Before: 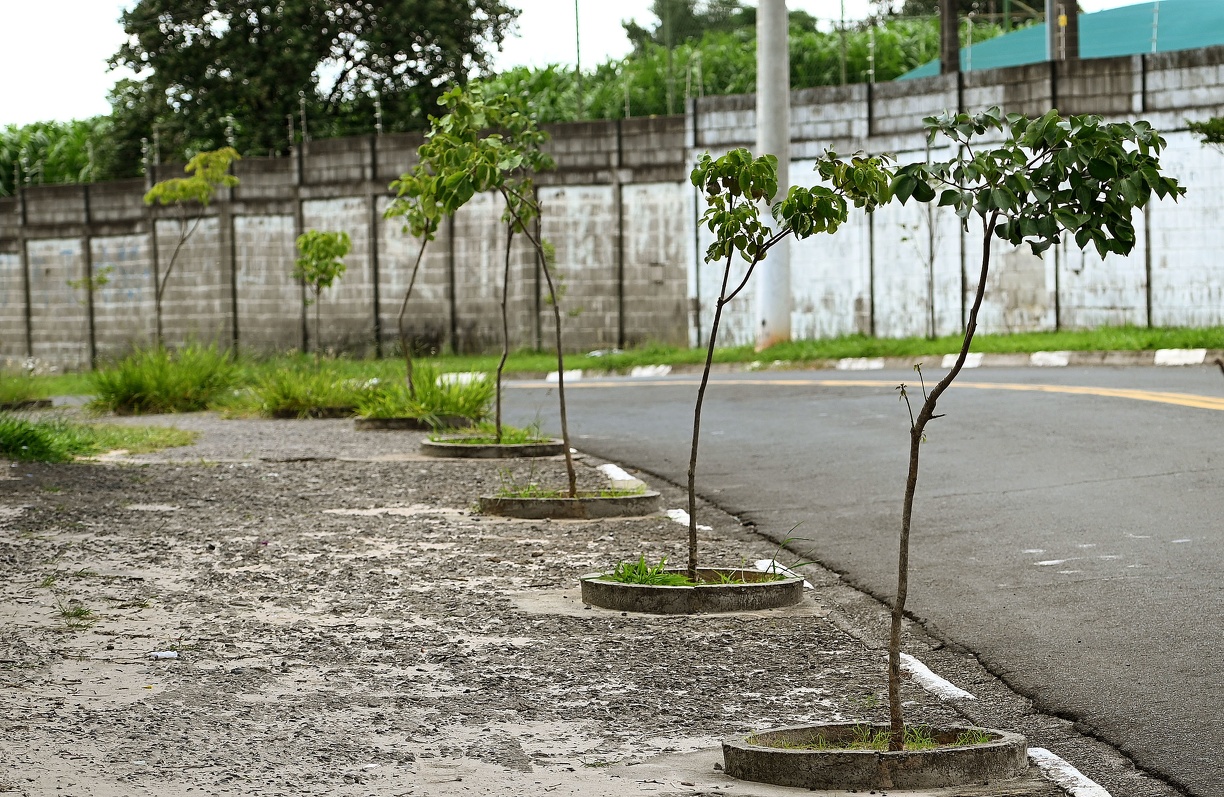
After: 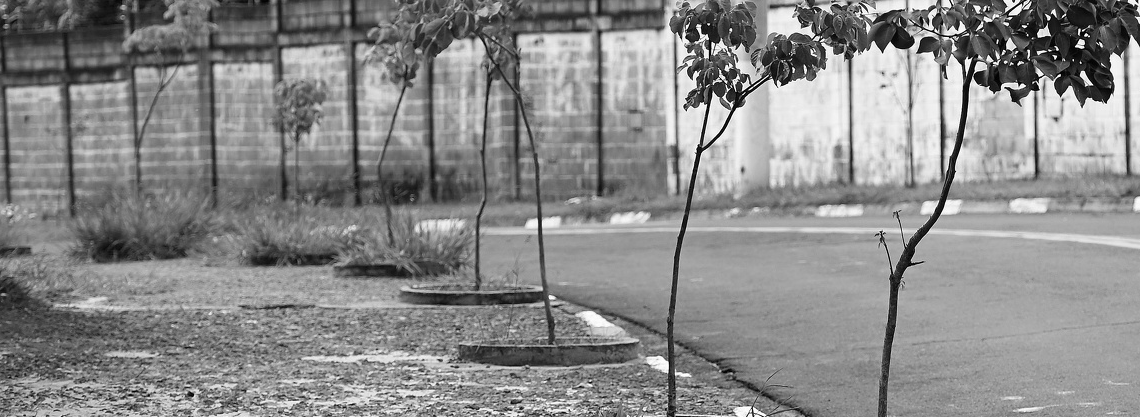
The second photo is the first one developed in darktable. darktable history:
monochrome: size 1
crop: left 1.744%, top 19.225%, right 5.069%, bottom 28.357%
